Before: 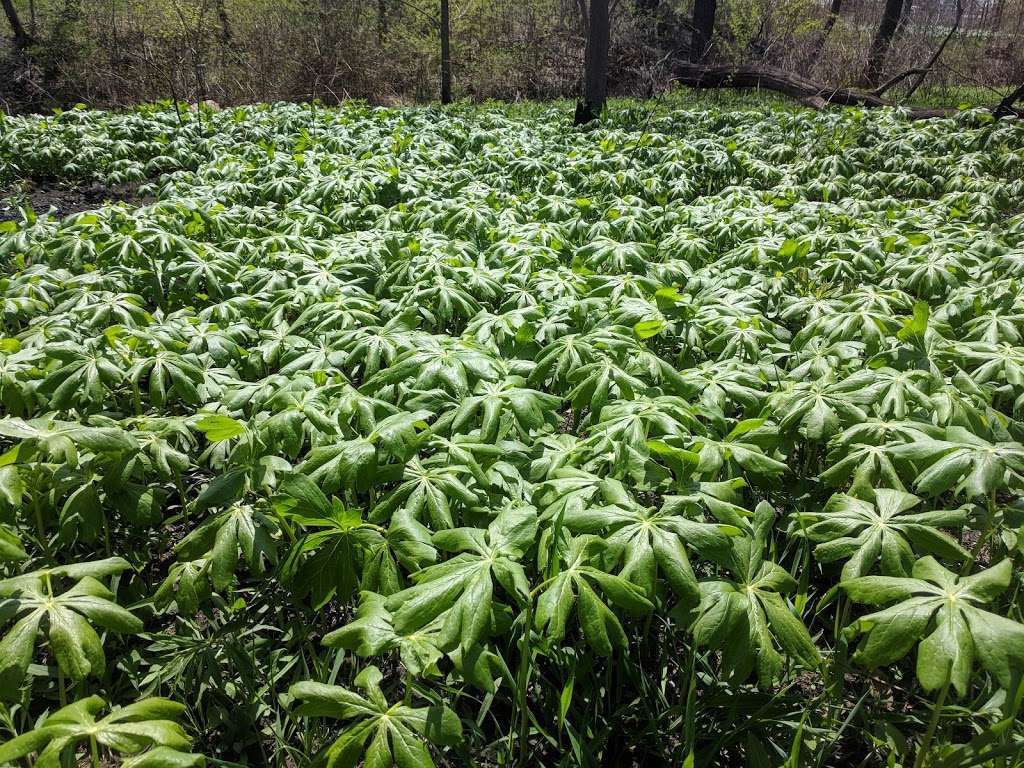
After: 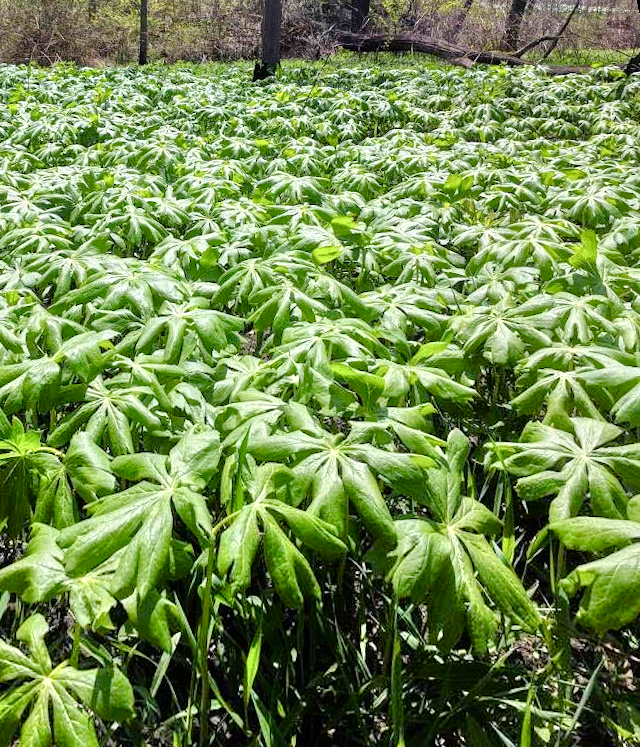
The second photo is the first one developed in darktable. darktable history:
rotate and perspective: rotation 0.72°, lens shift (vertical) -0.352, lens shift (horizontal) -0.051, crop left 0.152, crop right 0.859, crop top 0.019, crop bottom 0.964
exposure: exposure -0.151 EV, compensate highlight preservation false
color balance rgb: linear chroma grading › shadows 32%, linear chroma grading › global chroma -2%, linear chroma grading › mid-tones 4%, perceptual saturation grading › global saturation -2%, perceptual saturation grading › highlights -8%, perceptual saturation grading › mid-tones 8%, perceptual saturation grading › shadows 4%, perceptual brilliance grading › highlights 8%, perceptual brilliance grading › mid-tones 4%, perceptual brilliance grading › shadows 2%, global vibrance 16%, saturation formula JzAzBz (2021)
tone equalizer: -7 EV 0.15 EV, -6 EV 0.6 EV, -5 EV 1.15 EV, -4 EV 1.33 EV, -3 EV 1.15 EV, -2 EV 0.6 EV, -1 EV 0.15 EV, mask exposure compensation -0.5 EV
crop and rotate: left 24.6%
white balance: red 1.004, blue 1.024
